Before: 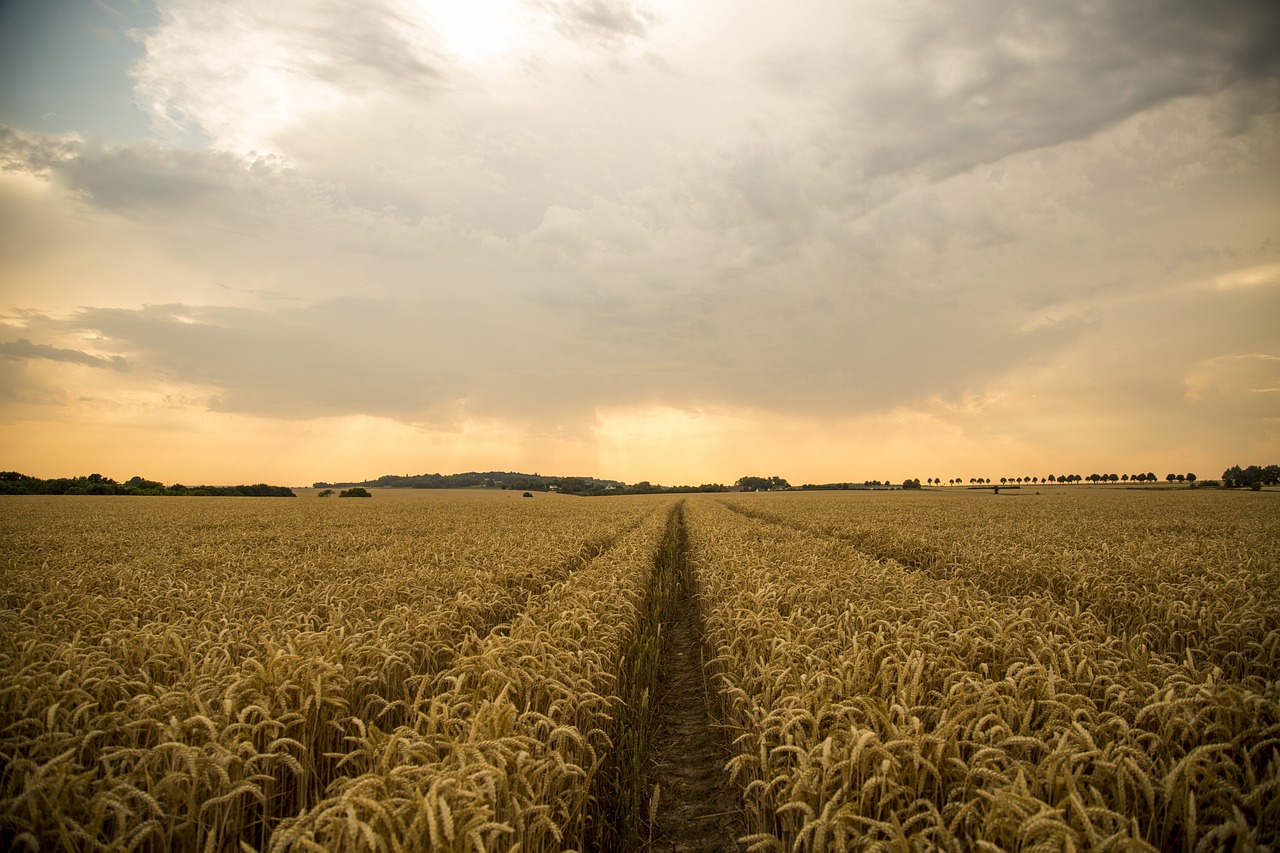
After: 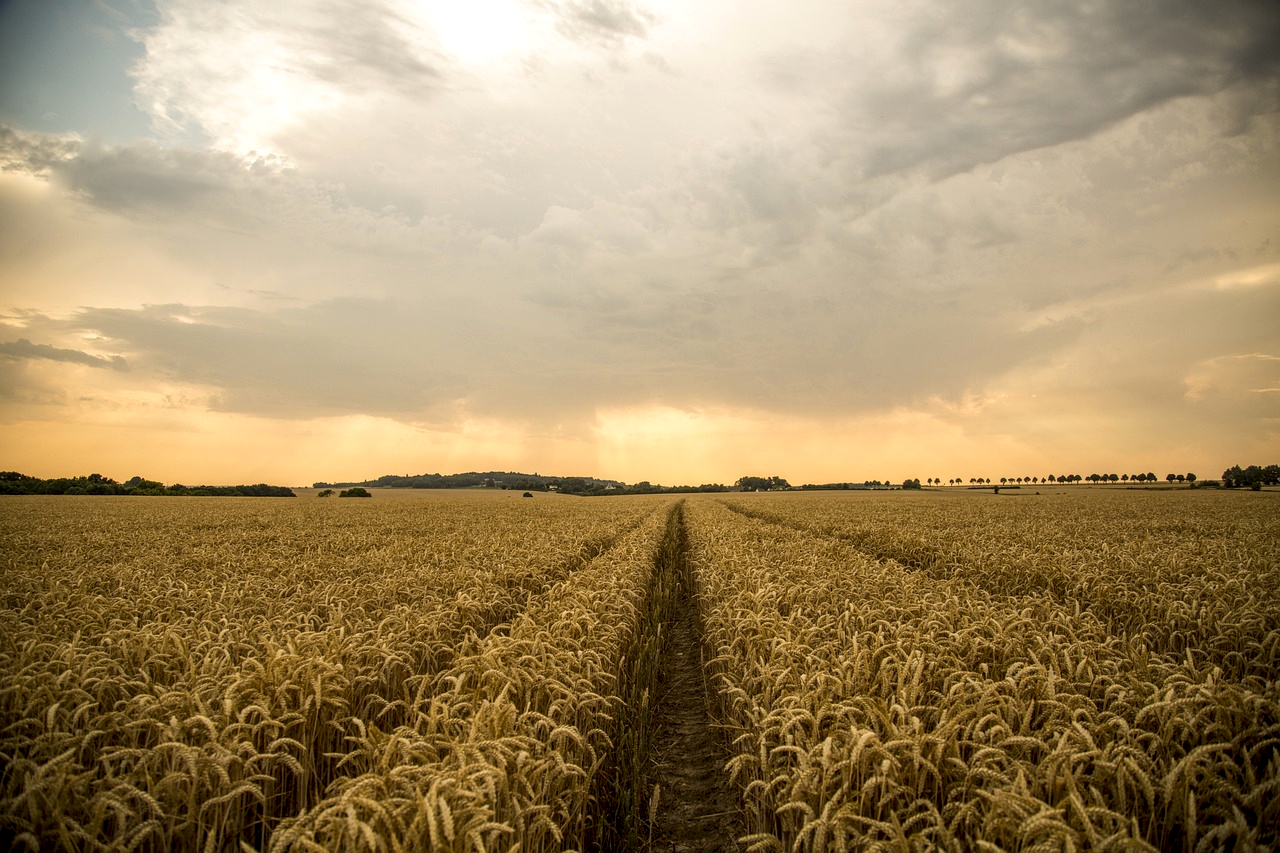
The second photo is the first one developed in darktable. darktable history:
local contrast: on, module defaults
contrast brightness saturation: contrast 0.079, saturation 0.023
